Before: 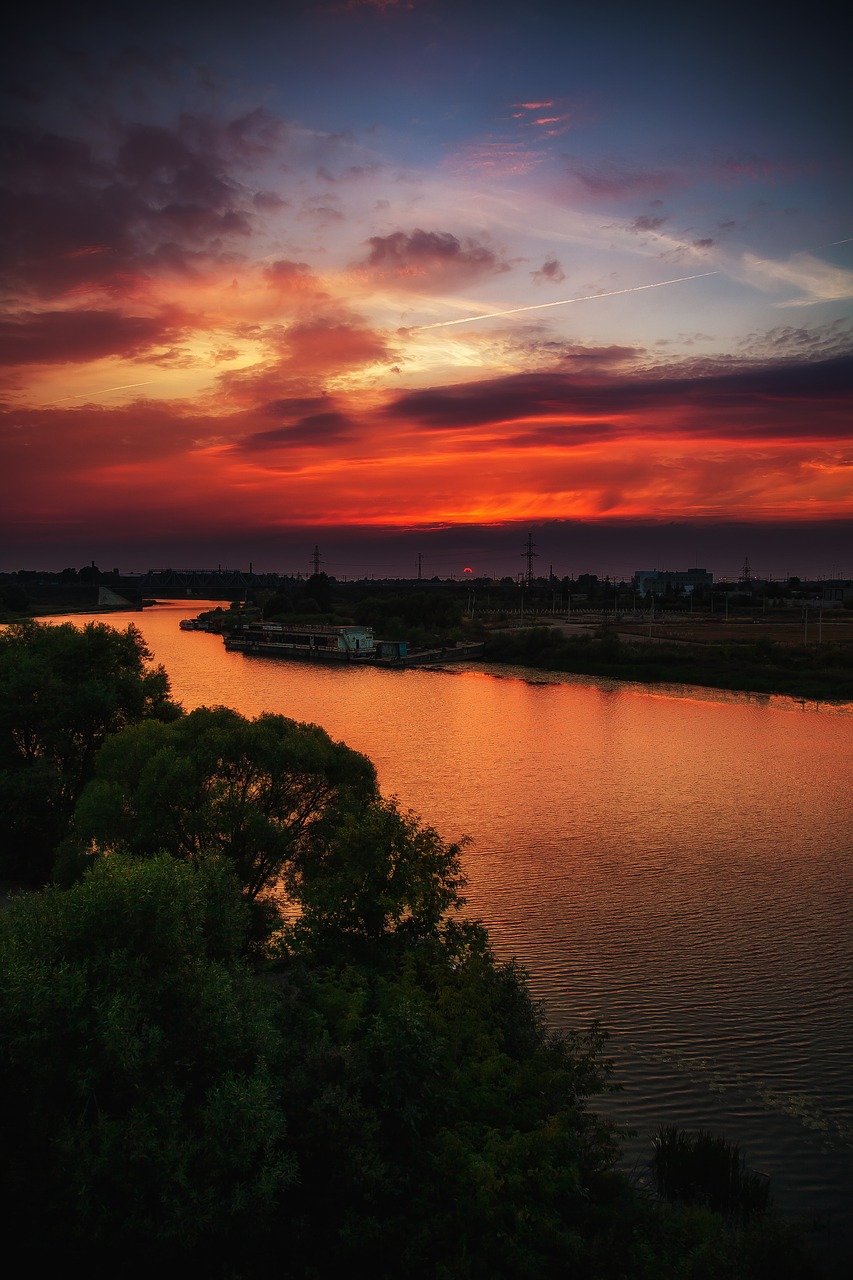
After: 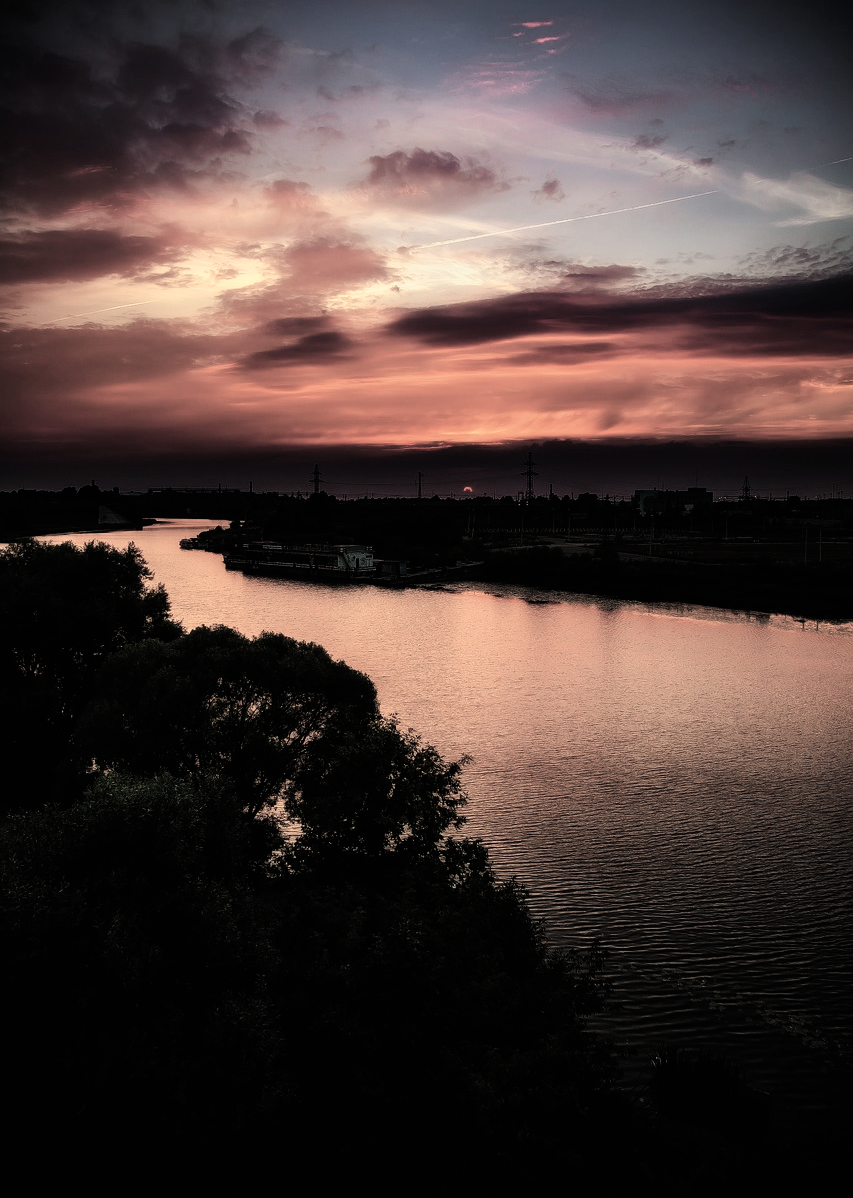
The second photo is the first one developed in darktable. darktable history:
crop and rotate: top 6.381%
filmic rgb: black relative exposure -5.03 EV, white relative exposure 3.99 EV, hardness 2.89, contrast 1.3, color science v6 (2022)
color zones: curves: ch0 [(0, 0.6) (0.129, 0.585) (0.193, 0.596) (0.429, 0.5) (0.571, 0.5) (0.714, 0.5) (0.857, 0.5) (1, 0.6)]; ch1 [(0, 0.453) (0.112, 0.245) (0.213, 0.252) (0.429, 0.233) (0.571, 0.231) (0.683, 0.242) (0.857, 0.296) (1, 0.453)]
exposure: black level correction -0.007, exposure 0.066 EV, compensate highlight preservation false
